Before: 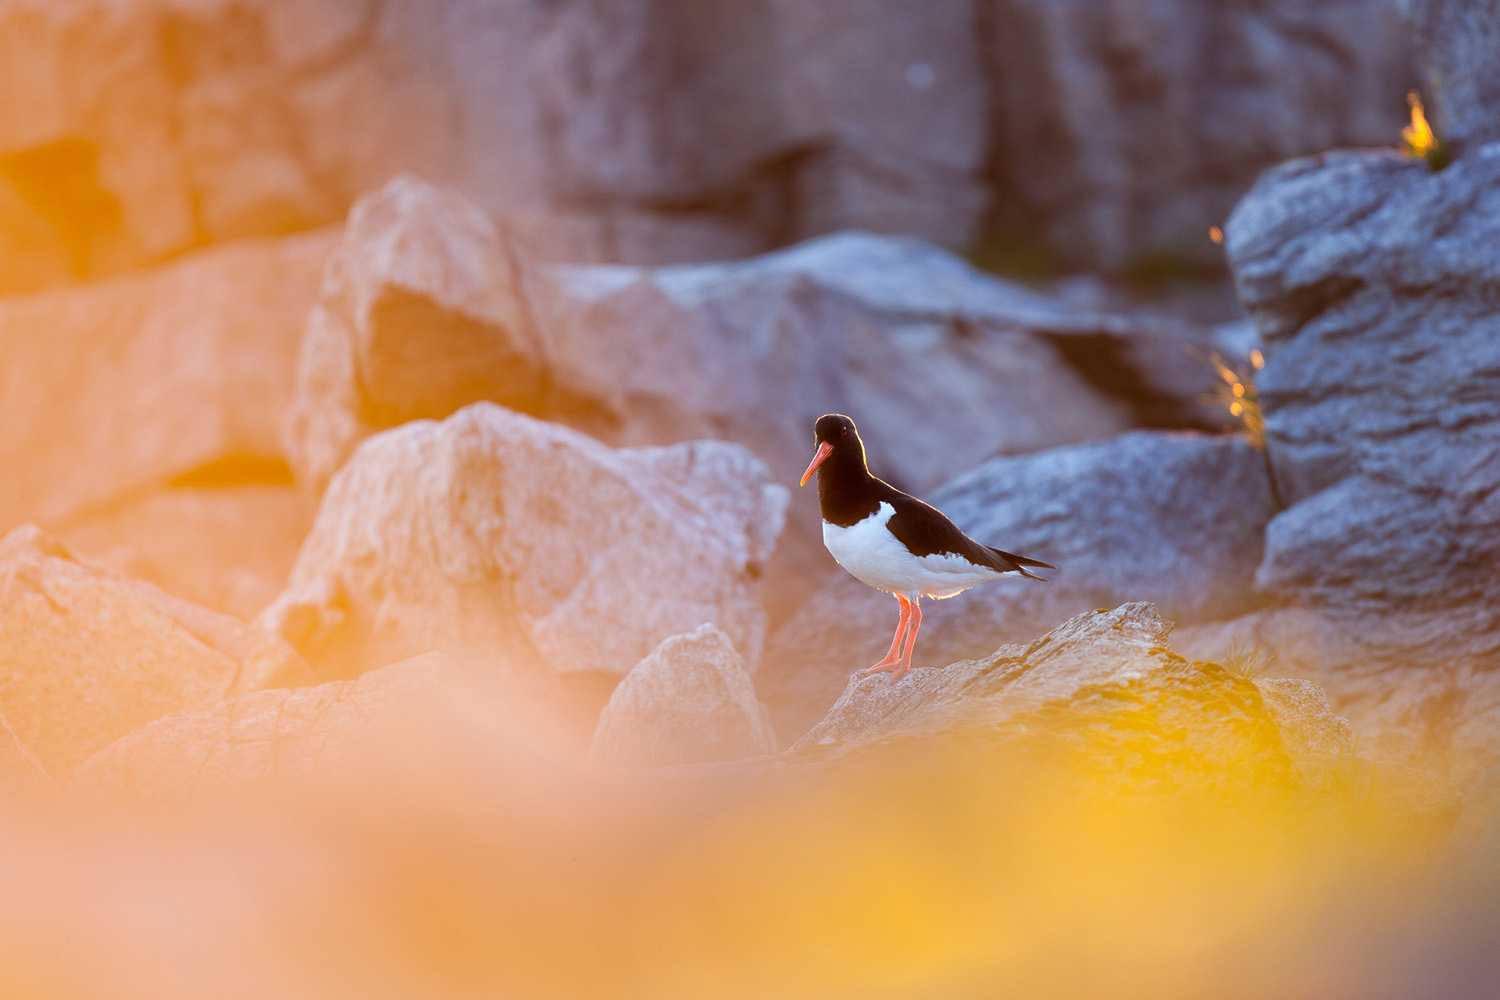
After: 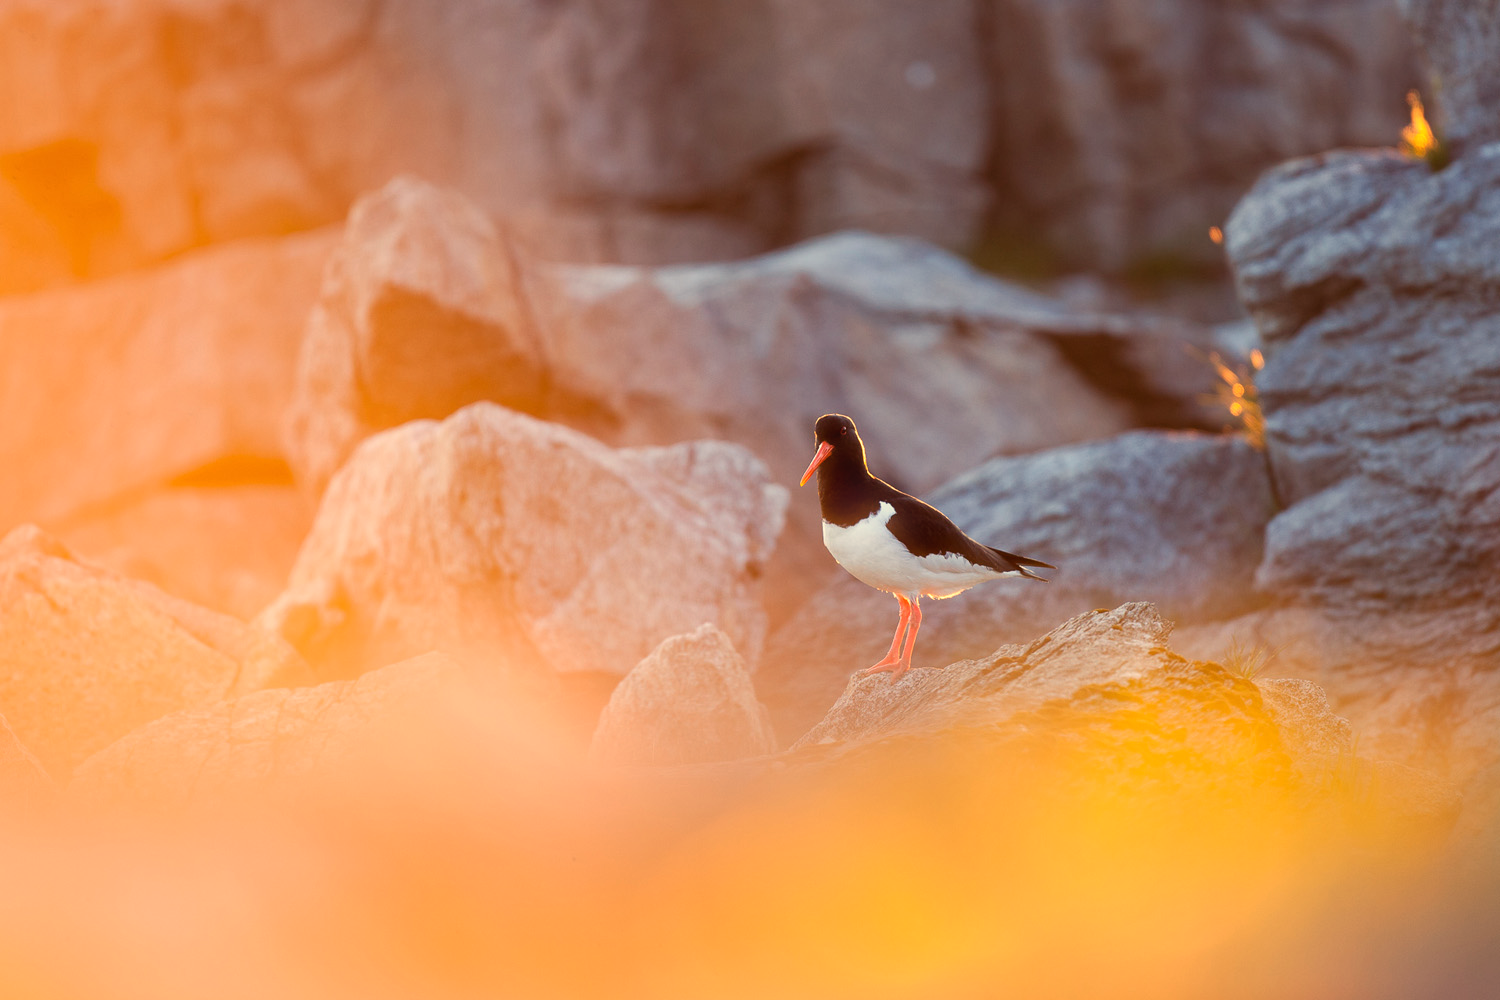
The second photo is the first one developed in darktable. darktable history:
bloom: size 5%, threshold 95%, strength 15%
white balance: red 1.123, blue 0.83
